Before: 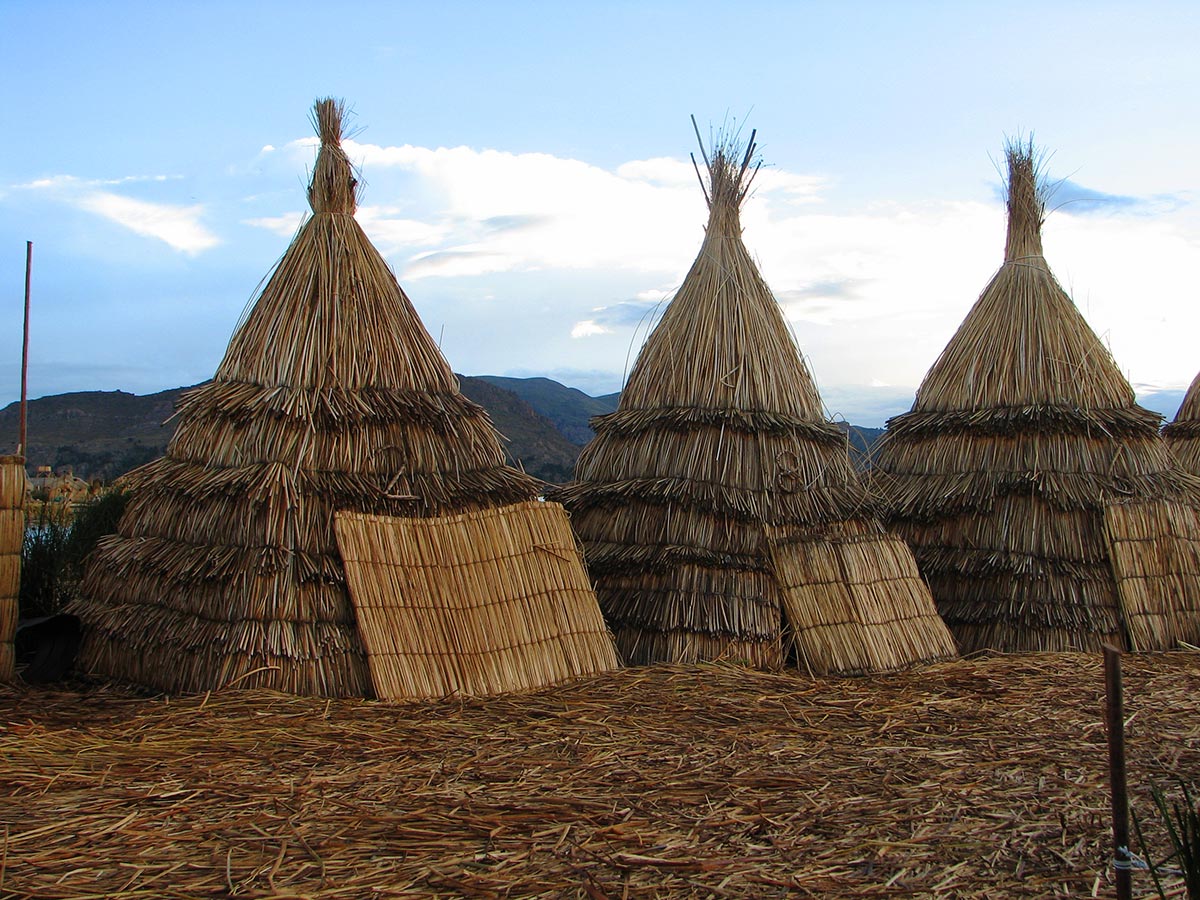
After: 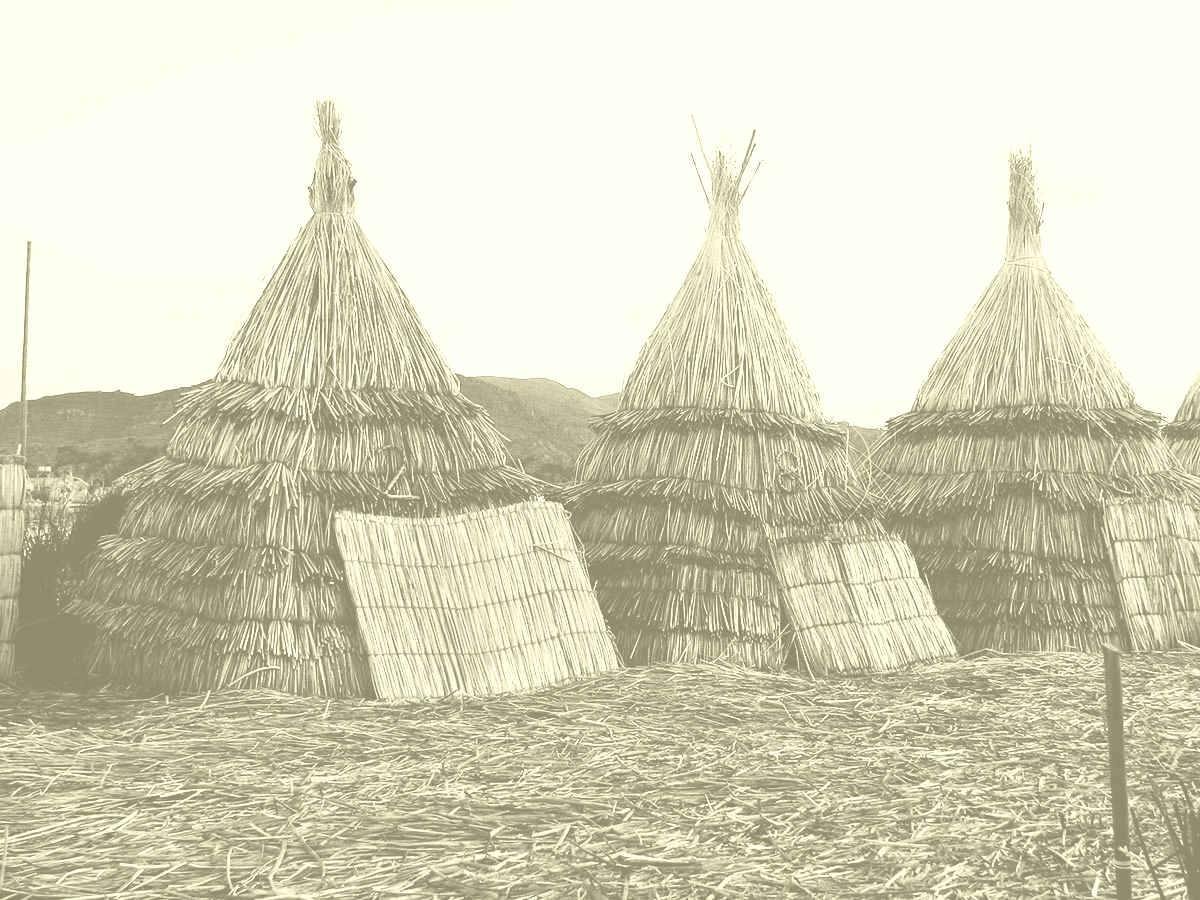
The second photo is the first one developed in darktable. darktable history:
base curve: curves: ch0 [(0, 0.003) (0.001, 0.002) (0.006, 0.004) (0.02, 0.022) (0.048, 0.086) (0.094, 0.234) (0.162, 0.431) (0.258, 0.629) (0.385, 0.8) (0.548, 0.918) (0.751, 0.988) (1, 1)], preserve colors none
levels: levels [0, 0.492, 0.984]
white balance: red 1.123, blue 0.83
colorize: hue 43.2°, saturation 40%, version 1
tone equalizer: -8 EV -0.417 EV, -7 EV -0.389 EV, -6 EV -0.333 EV, -5 EV -0.222 EV, -3 EV 0.222 EV, -2 EV 0.333 EV, -1 EV 0.389 EV, +0 EV 0.417 EV, edges refinement/feathering 500, mask exposure compensation -1.57 EV, preserve details no
